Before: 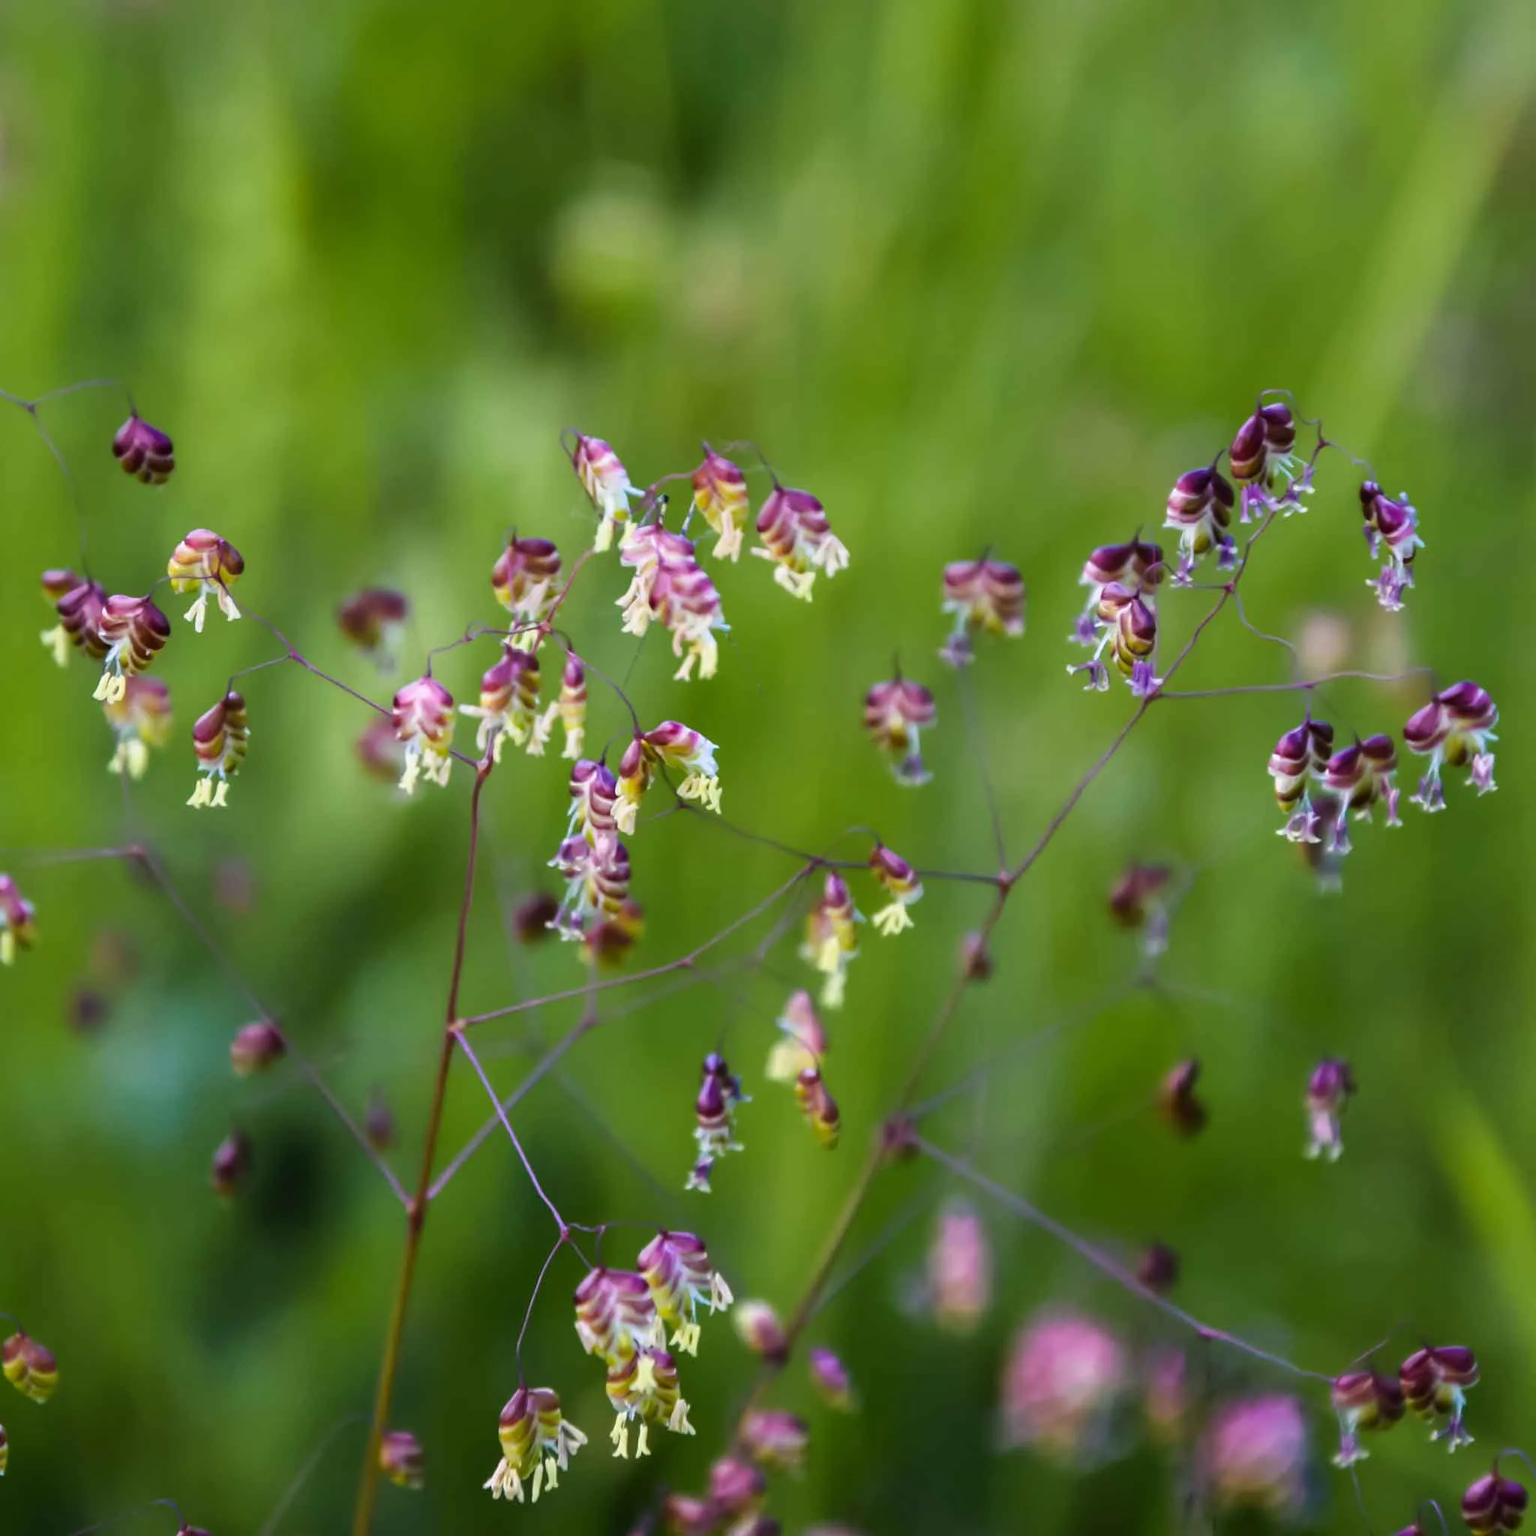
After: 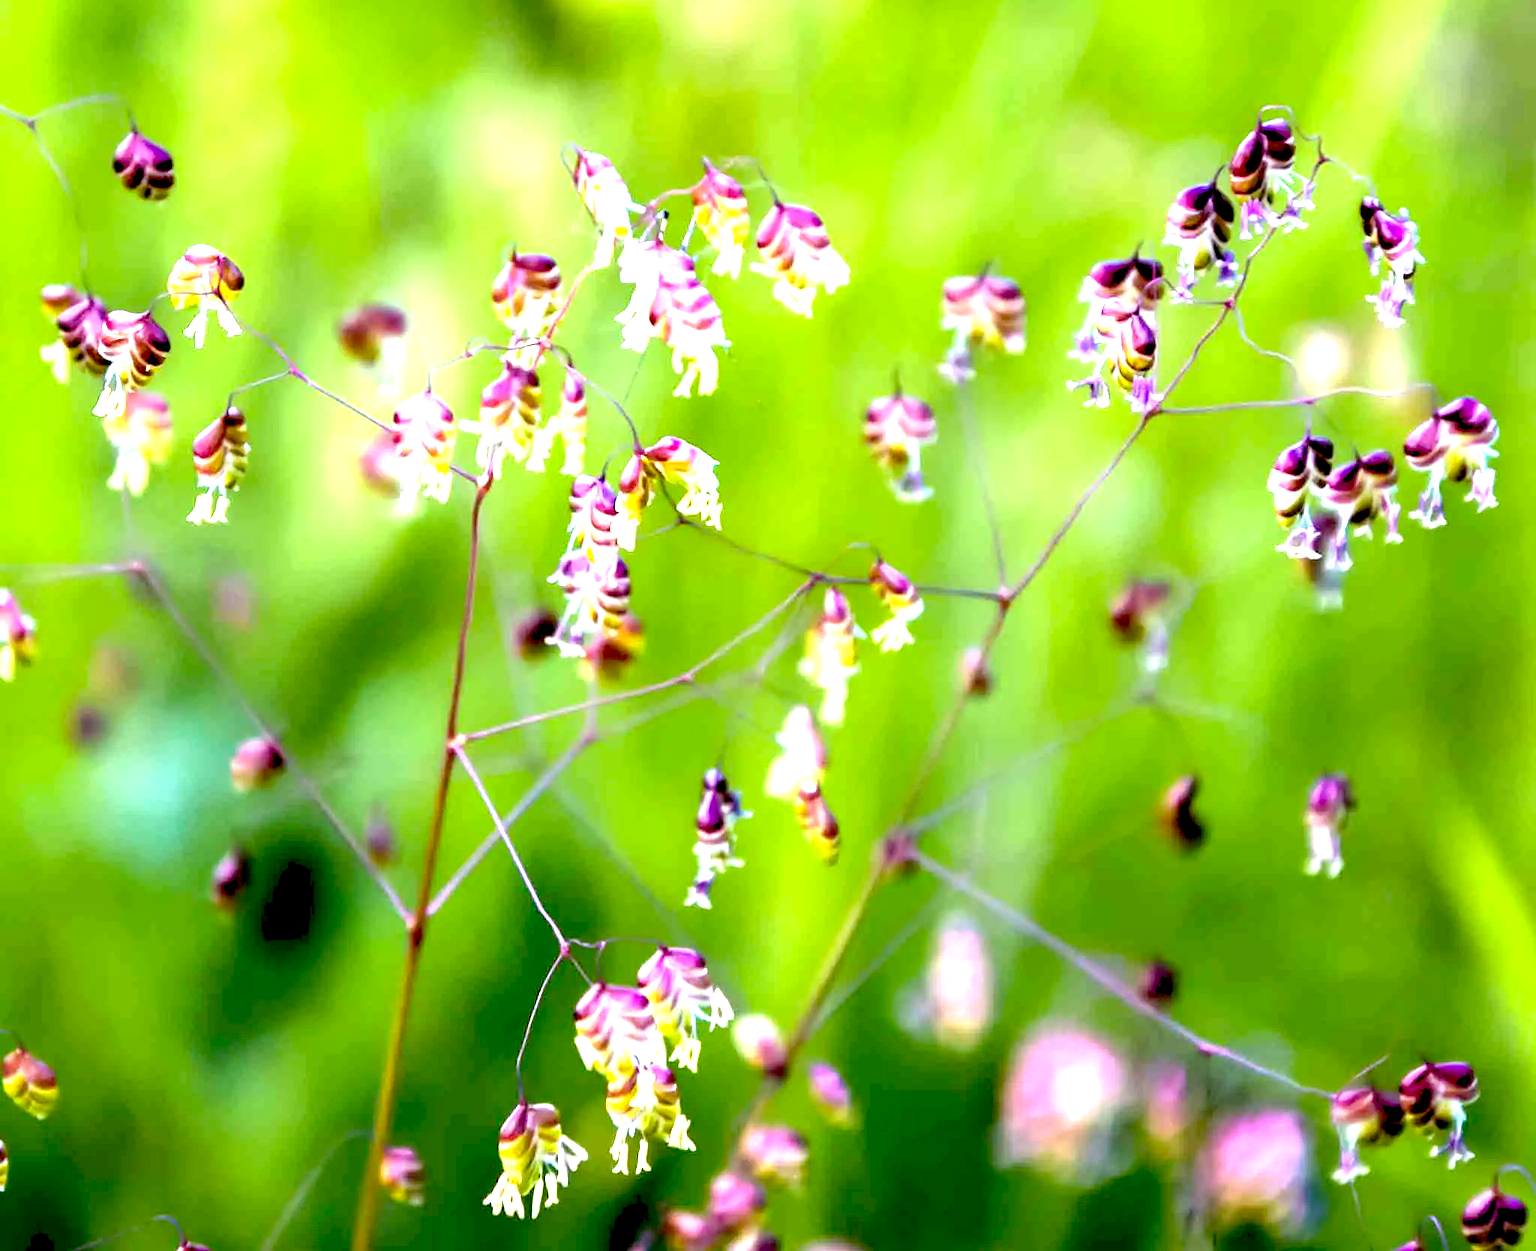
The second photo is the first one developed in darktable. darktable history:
exposure: black level correction 0.016, exposure 1.774 EV, compensate highlight preservation false
crop and rotate: top 18.507%
levels: levels [0, 0.476, 0.951]
sharpen: amount 0.2
